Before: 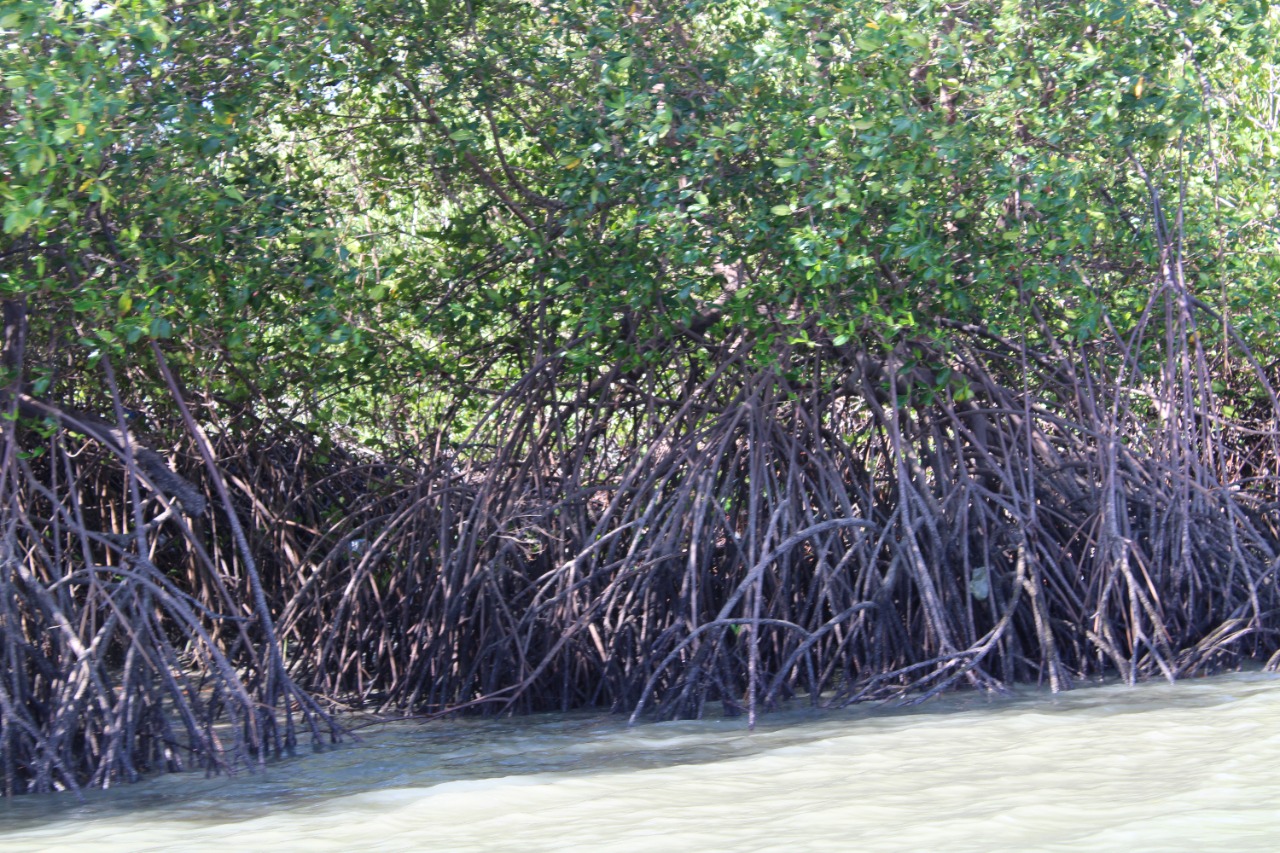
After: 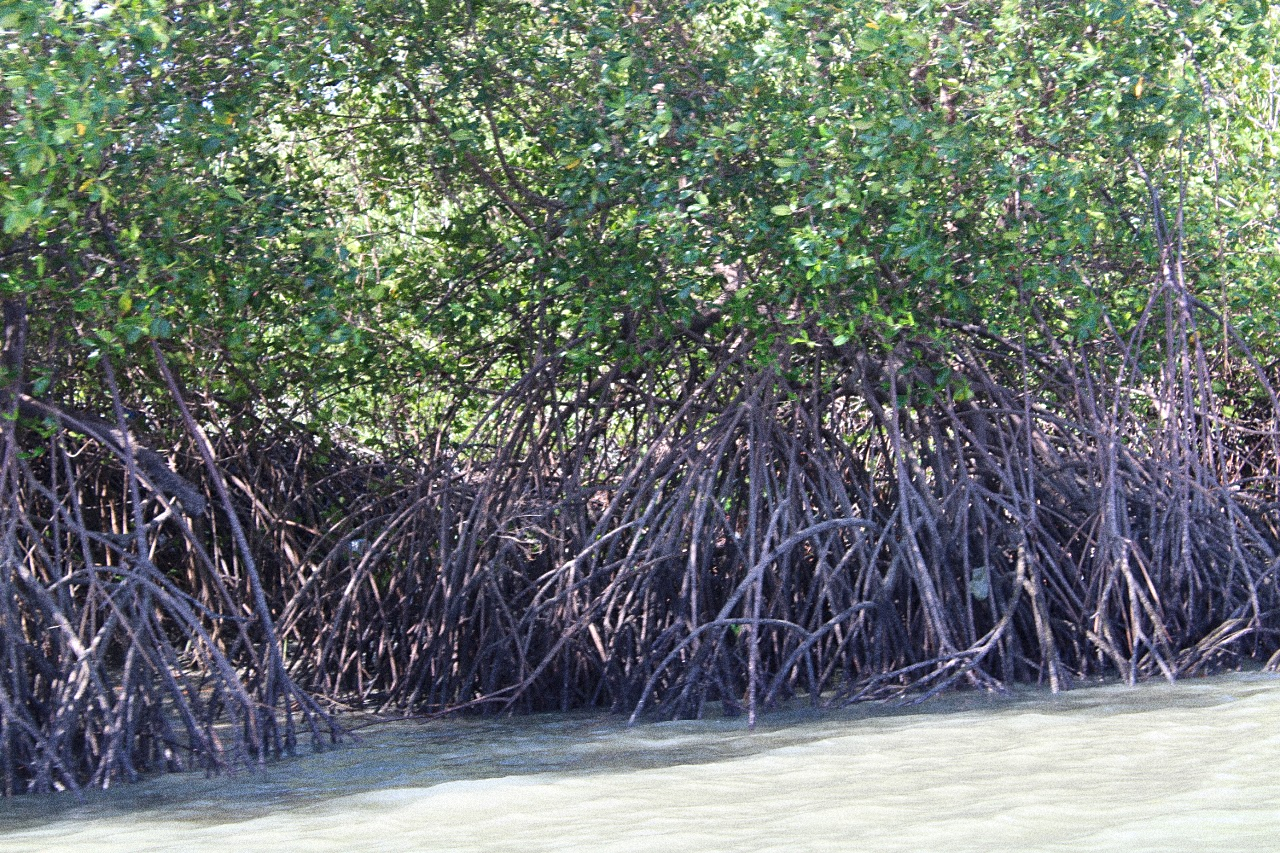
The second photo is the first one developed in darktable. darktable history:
grain: coarseness 14.49 ISO, strength 48.04%, mid-tones bias 35%
sharpen: radius 1.458, amount 0.398, threshold 1.271
